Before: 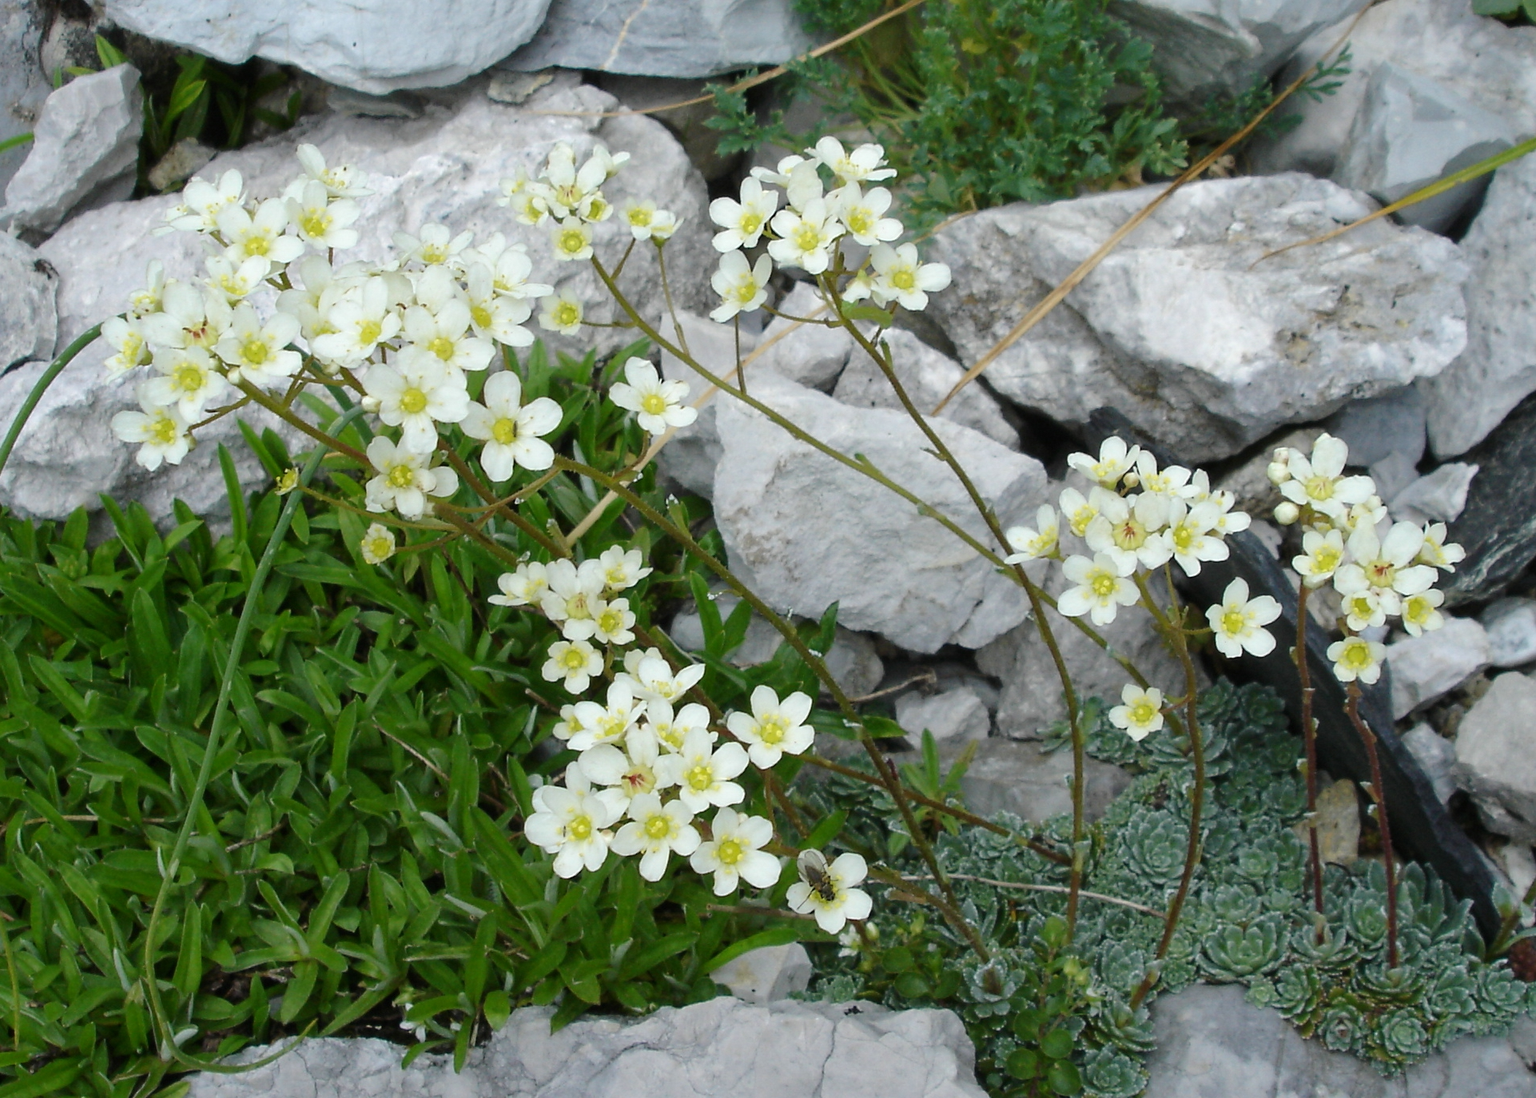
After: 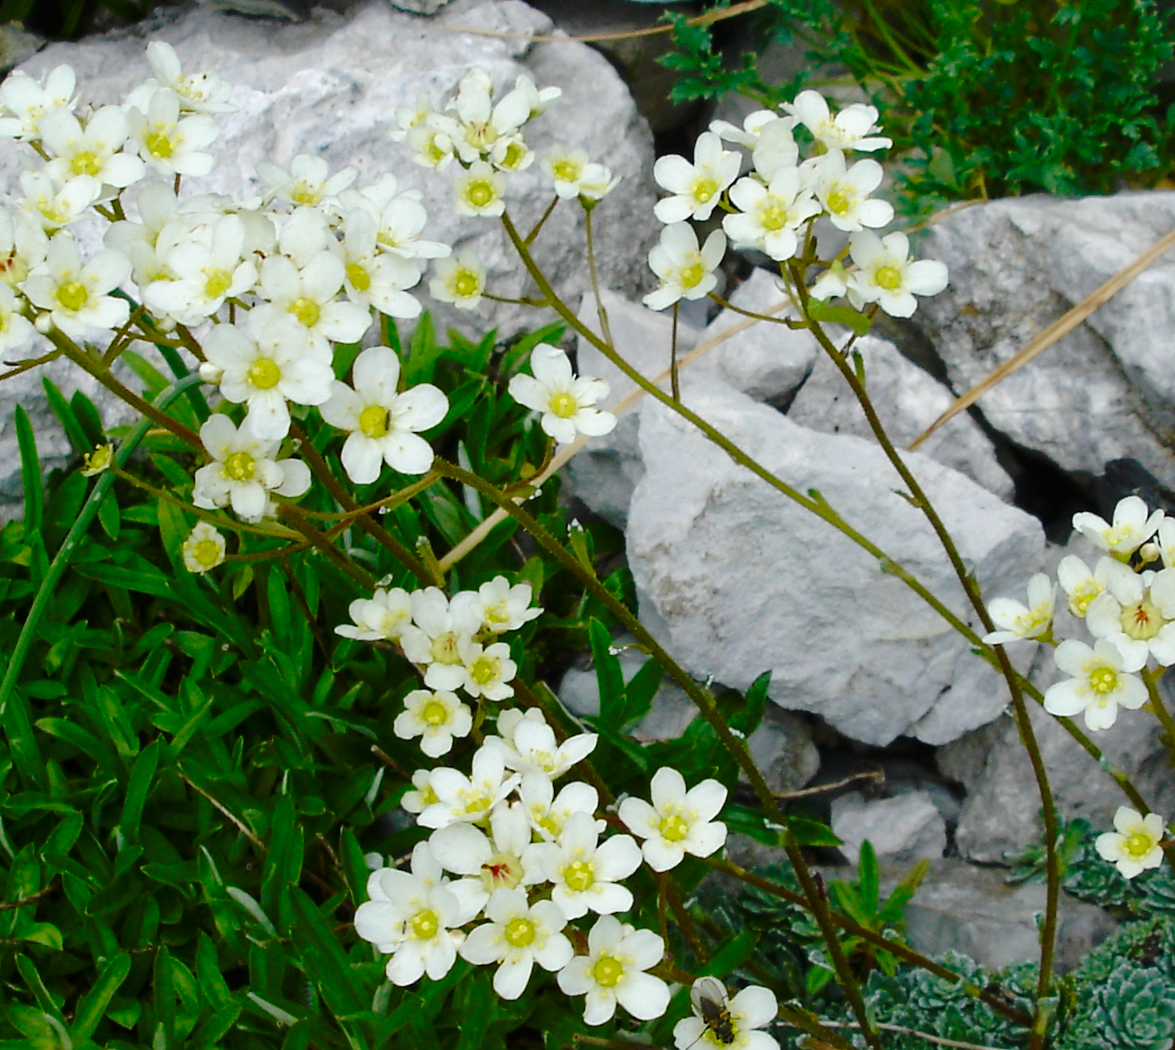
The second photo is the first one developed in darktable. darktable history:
crop: left 16.202%, top 11.208%, right 26.045%, bottom 20.557%
color balance rgb: perceptual saturation grading › global saturation 20%, perceptual saturation grading › highlights -25%, perceptual saturation grading › shadows 50%
rotate and perspective: rotation 5.12°, automatic cropping off
base curve: curves: ch0 [(0, 0) (0.073, 0.04) (0.157, 0.139) (0.492, 0.492) (0.758, 0.758) (1, 1)], preserve colors none
